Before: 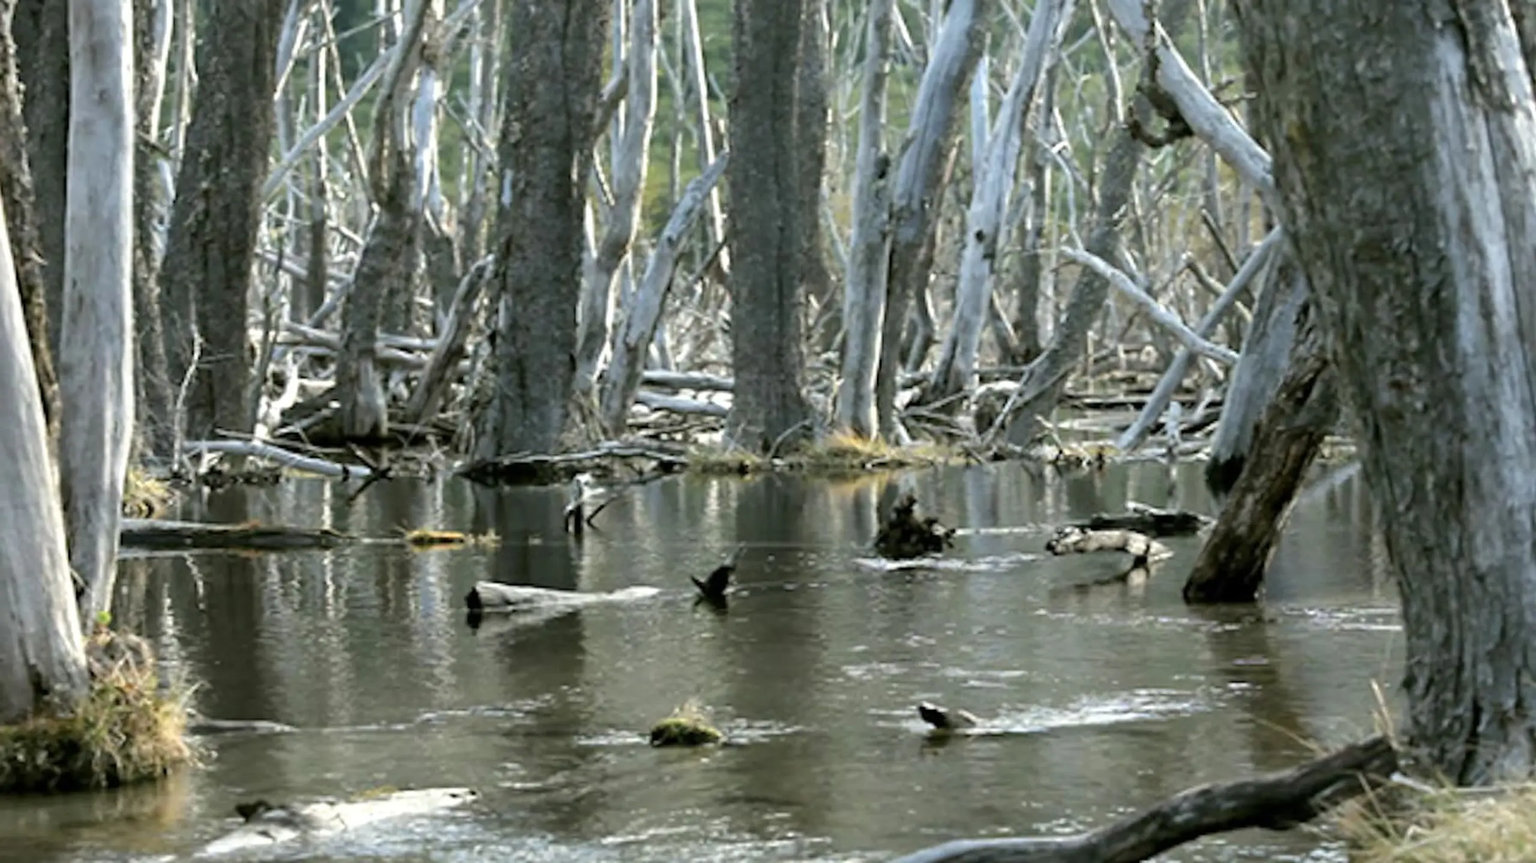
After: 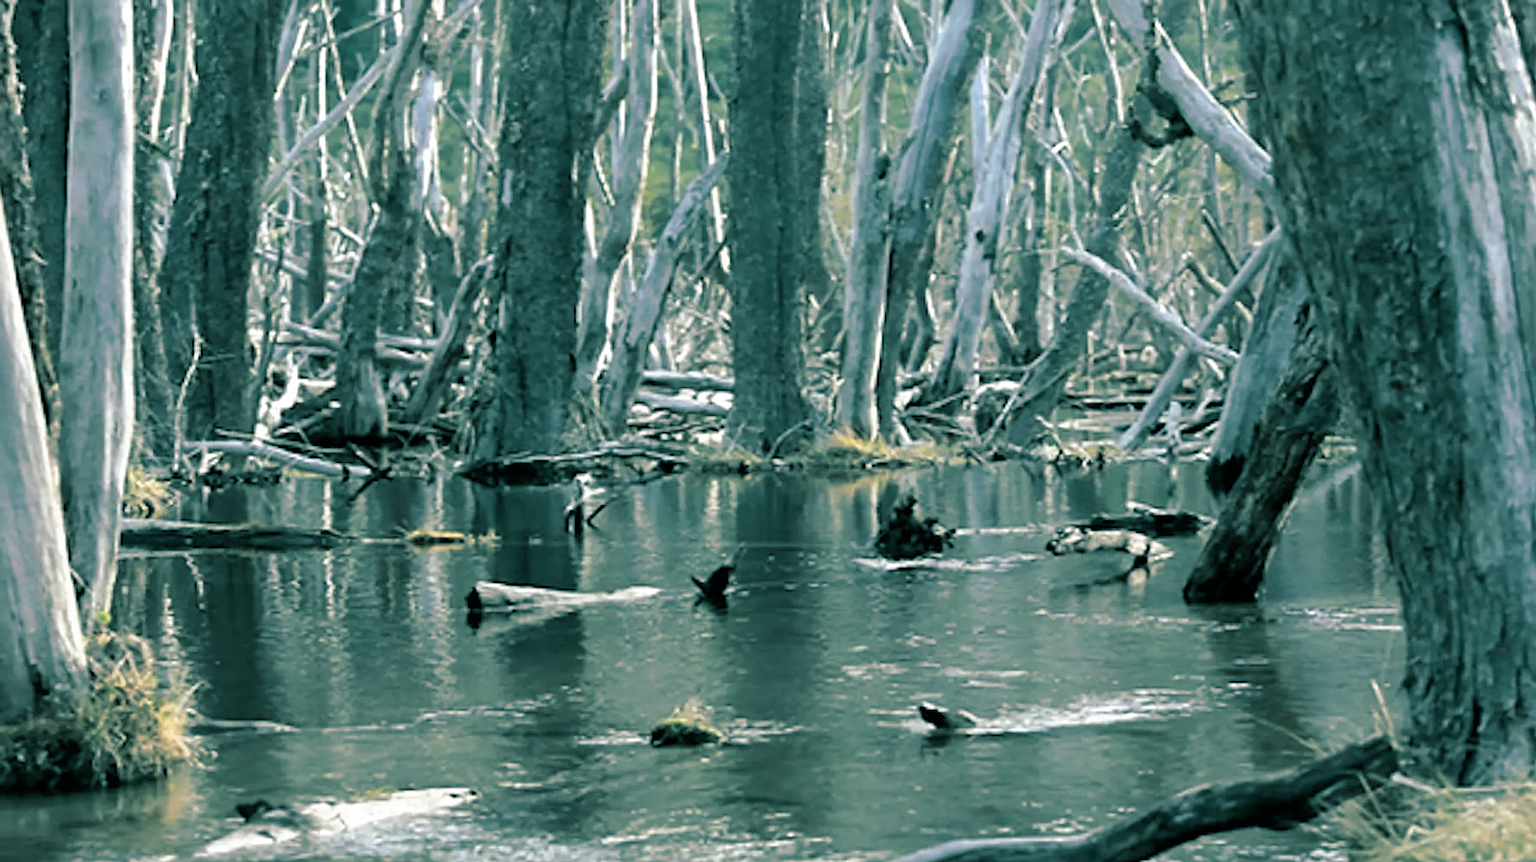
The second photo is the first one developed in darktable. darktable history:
sharpen: on, module defaults
split-toning: shadows › hue 183.6°, shadows › saturation 0.52, highlights › hue 0°, highlights › saturation 0
